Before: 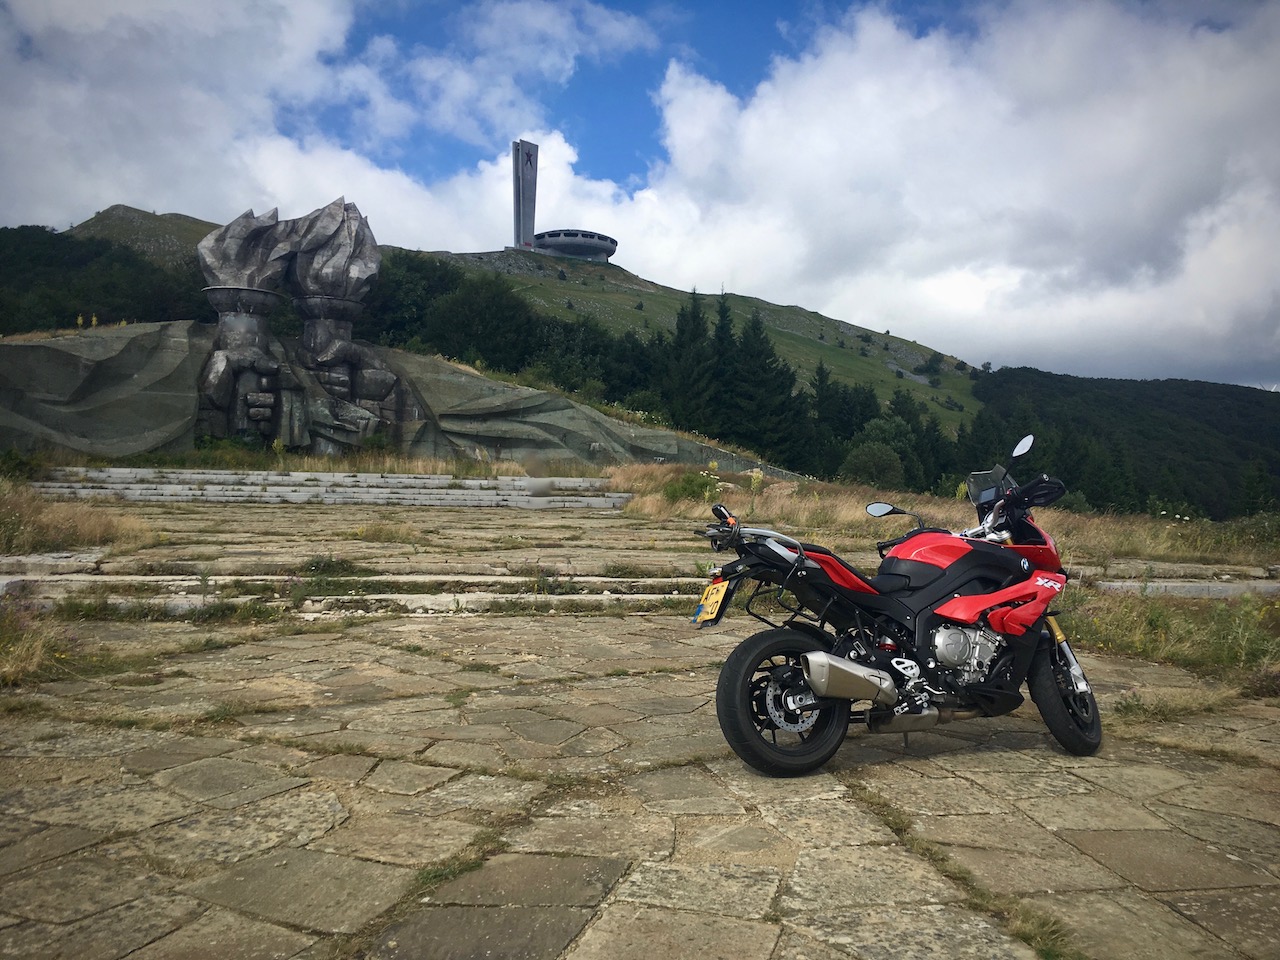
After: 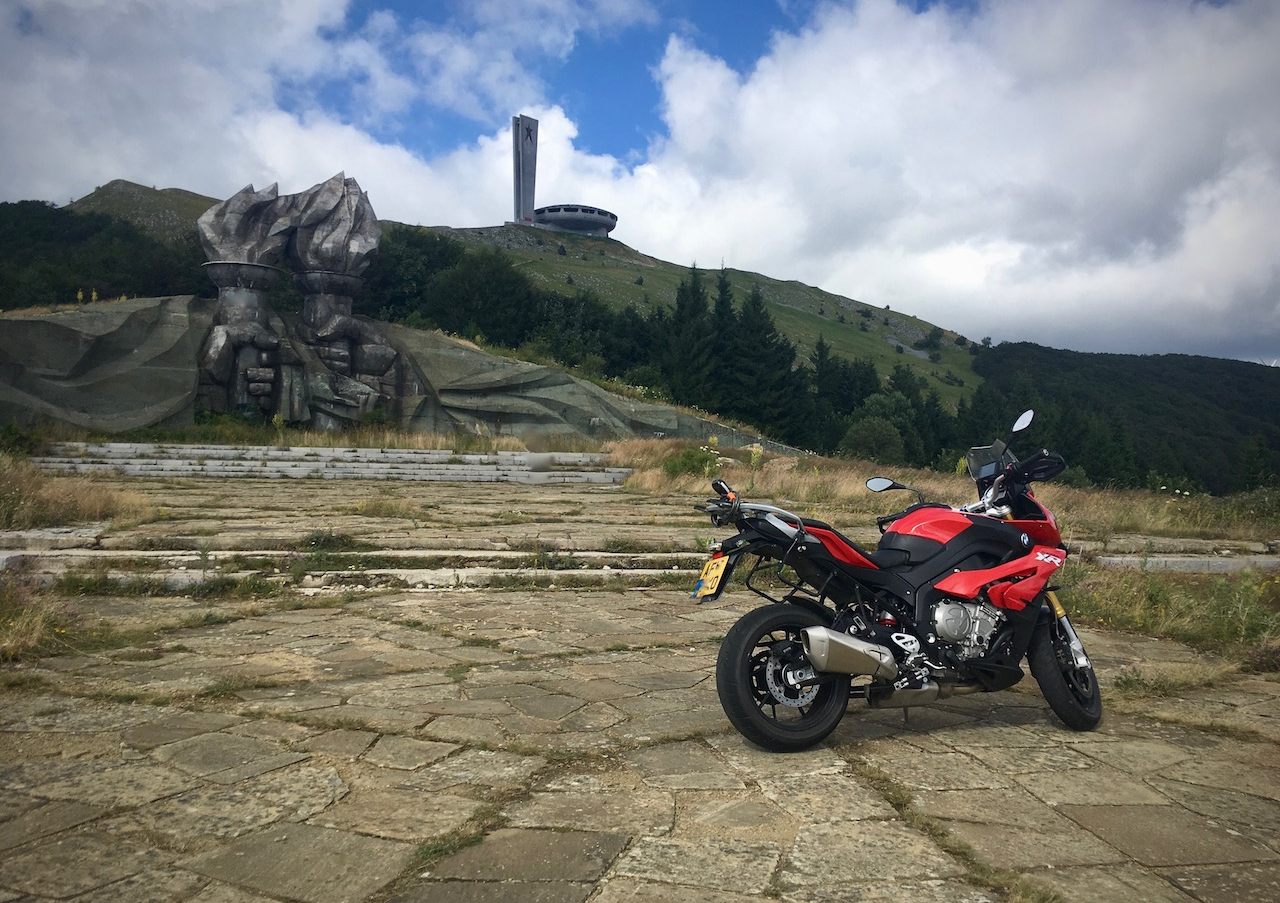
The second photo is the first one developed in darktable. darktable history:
crop and rotate: top 2.65%, bottom 3.286%
